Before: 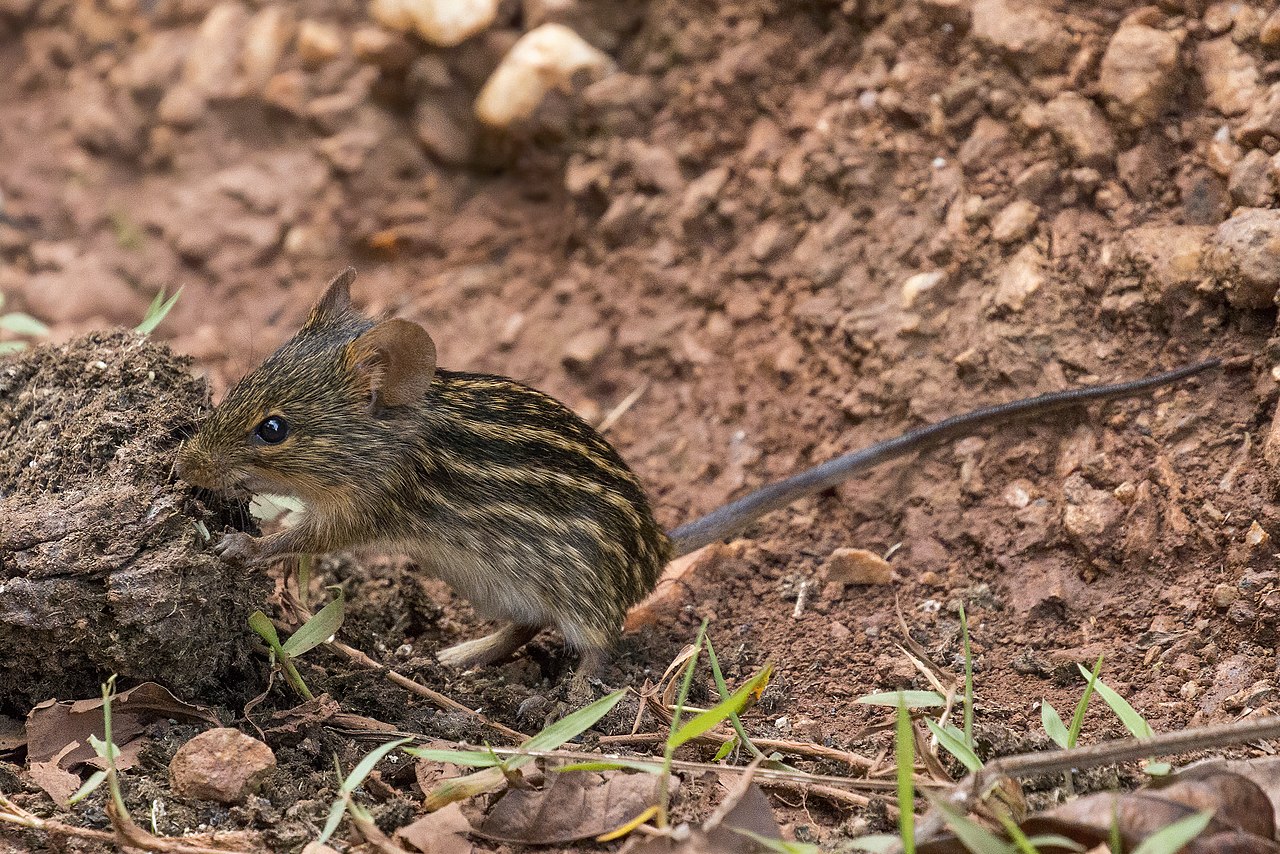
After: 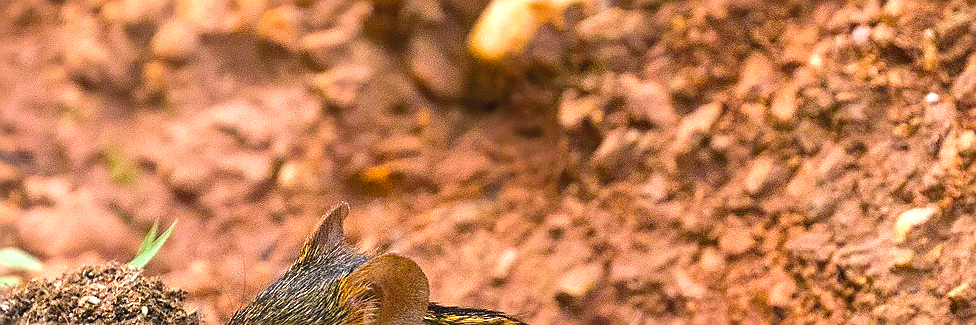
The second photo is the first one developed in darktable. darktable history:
contrast brightness saturation: contrast -0.1, saturation -0.1
exposure: compensate highlight preservation false
color balance rgb: linear chroma grading › global chroma 20%, perceptual saturation grading › global saturation 25%, perceptual brilliance grading › global brilliance 20%, global vibrance 20%
crop: left 0.579%, top 7.627%, right 23.167%, bottom 54.275%
sharpen: on, module defaults
